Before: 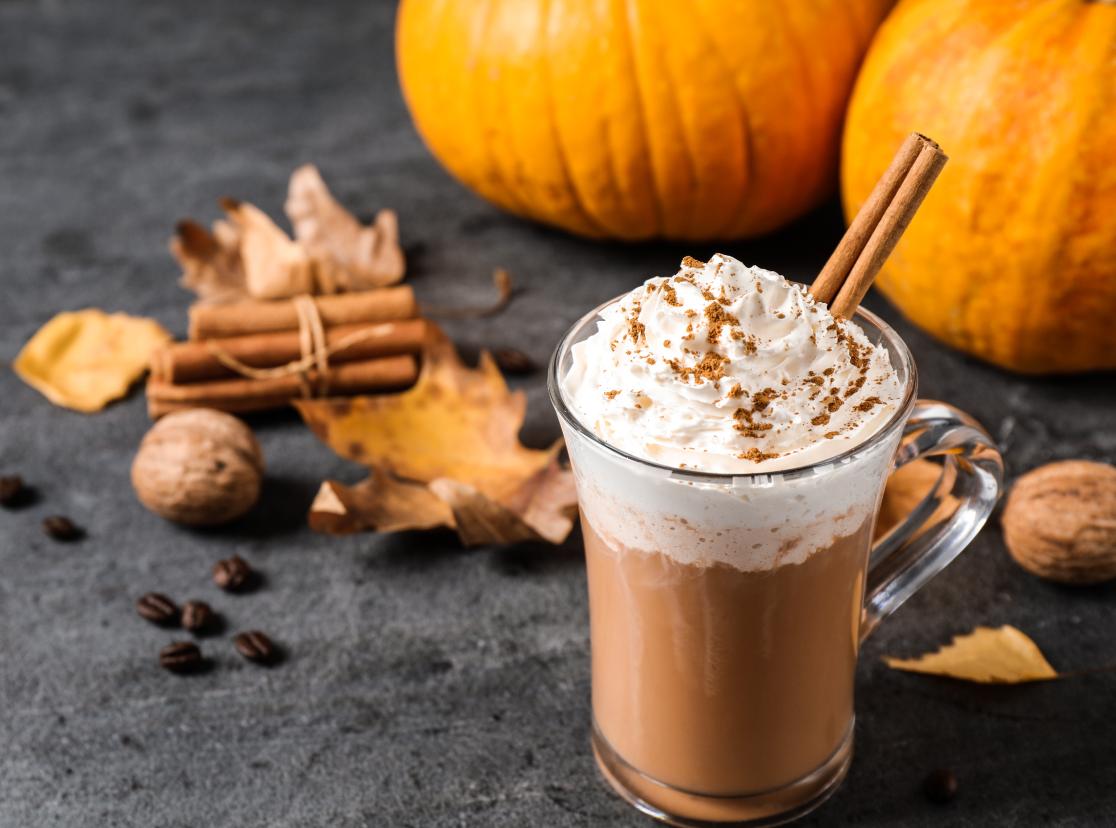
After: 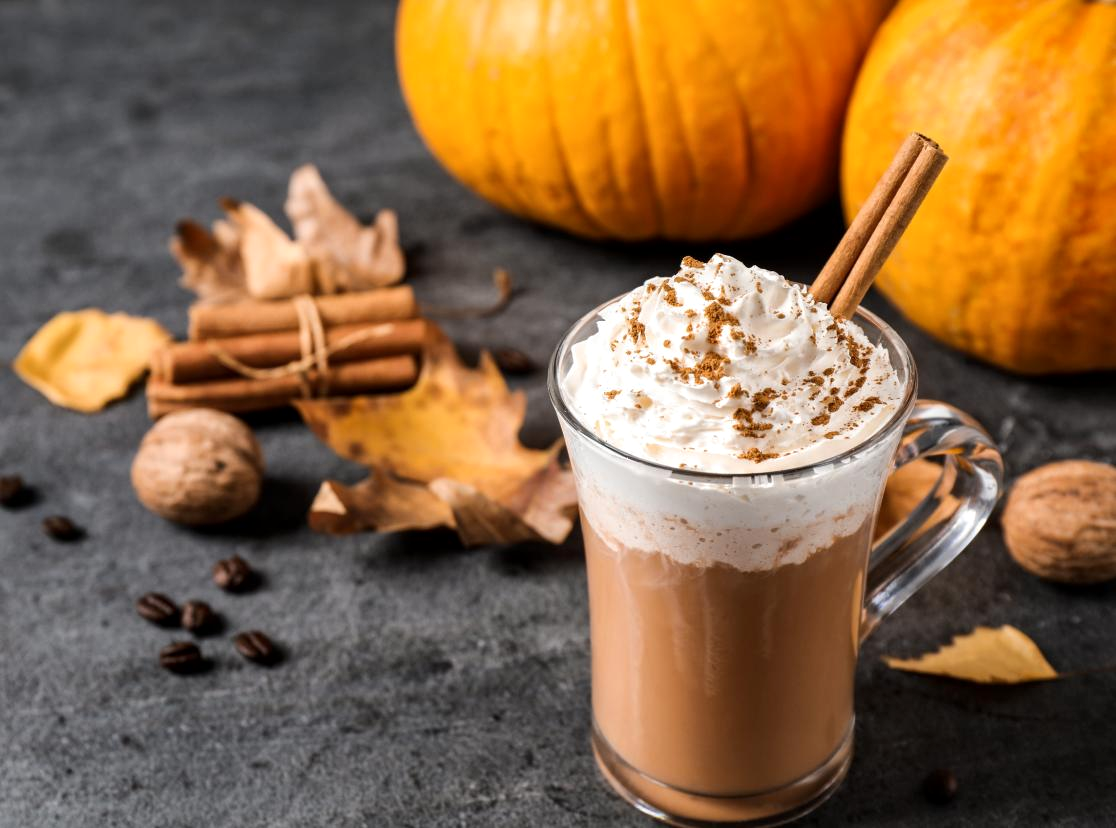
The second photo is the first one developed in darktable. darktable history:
exposure: compensate highlight preservation false
local contrast: mode bilateral grid, contrast 20, coarseness 50, detail 120%, midtone range 0.2
